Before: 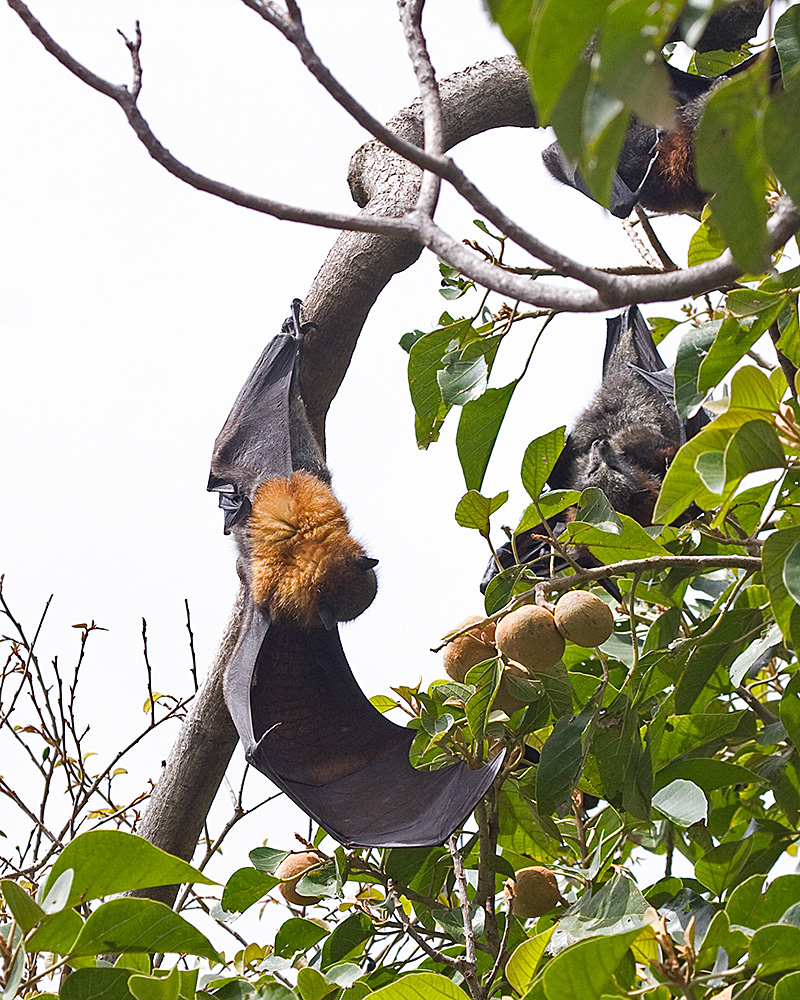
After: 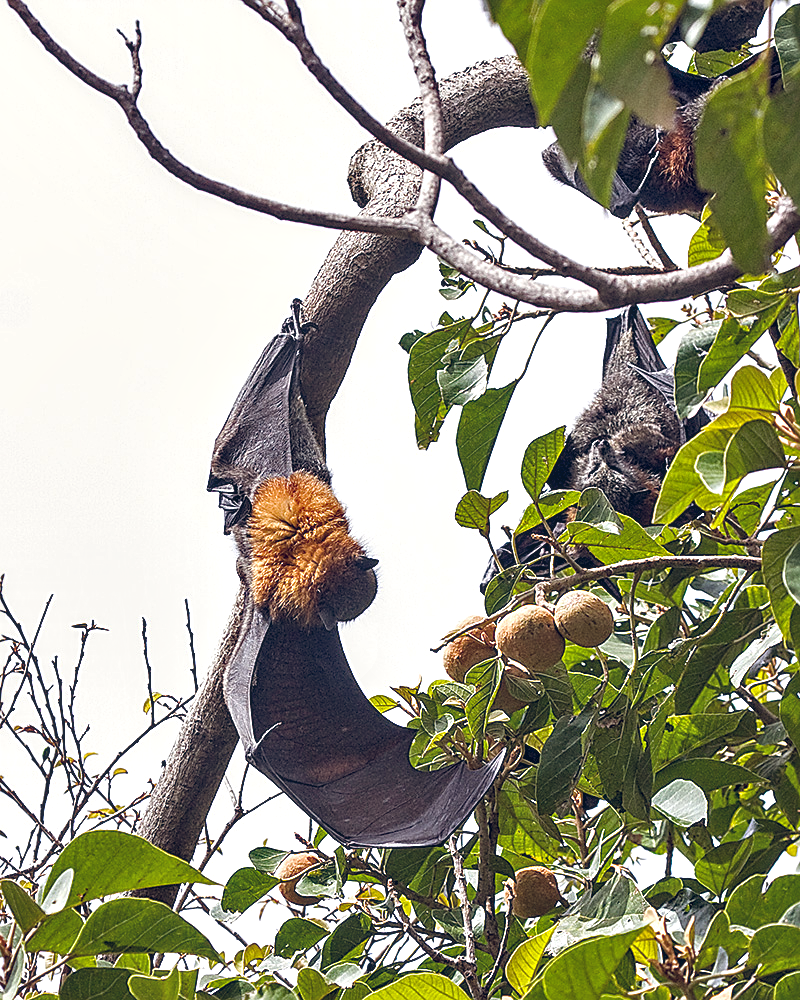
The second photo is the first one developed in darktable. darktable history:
color calibration: output colorfulness [0, 0.315, 0, 0], x 0.341, y 0.355, temperature 5166 K
local contrast: on, module defaults
sharpen: on, module defaults
contrast equalizer: octaves 7, y [[0.6 ×6], [0.55 ×6], [0 ×6], [0 ×6], [0 ×6]], mix 0.53
color zones: curves: ch0 [(0, 0.613) (0.01, 0.613) (0.245, 0.448) (0.498, 0.529) (0.642, 0.665) (0.879, 0.777) (0.99, 0.613)]; ch1 [(0, 0) (0.143, 0) (0.286, 0) (0.429, 0) (0.571, 0) (0.714, 0) (0.857, 0)], mix -93.41%
color balance rgb: shadows lift › luminance 6.56%, shadows lift › chroma 4.05%, shadows lift › hue 45.5°, power › hue 231.93°, global offset › luminance 0.22%, global offset › chroma 0.18%, global offset › hue 255.02°
